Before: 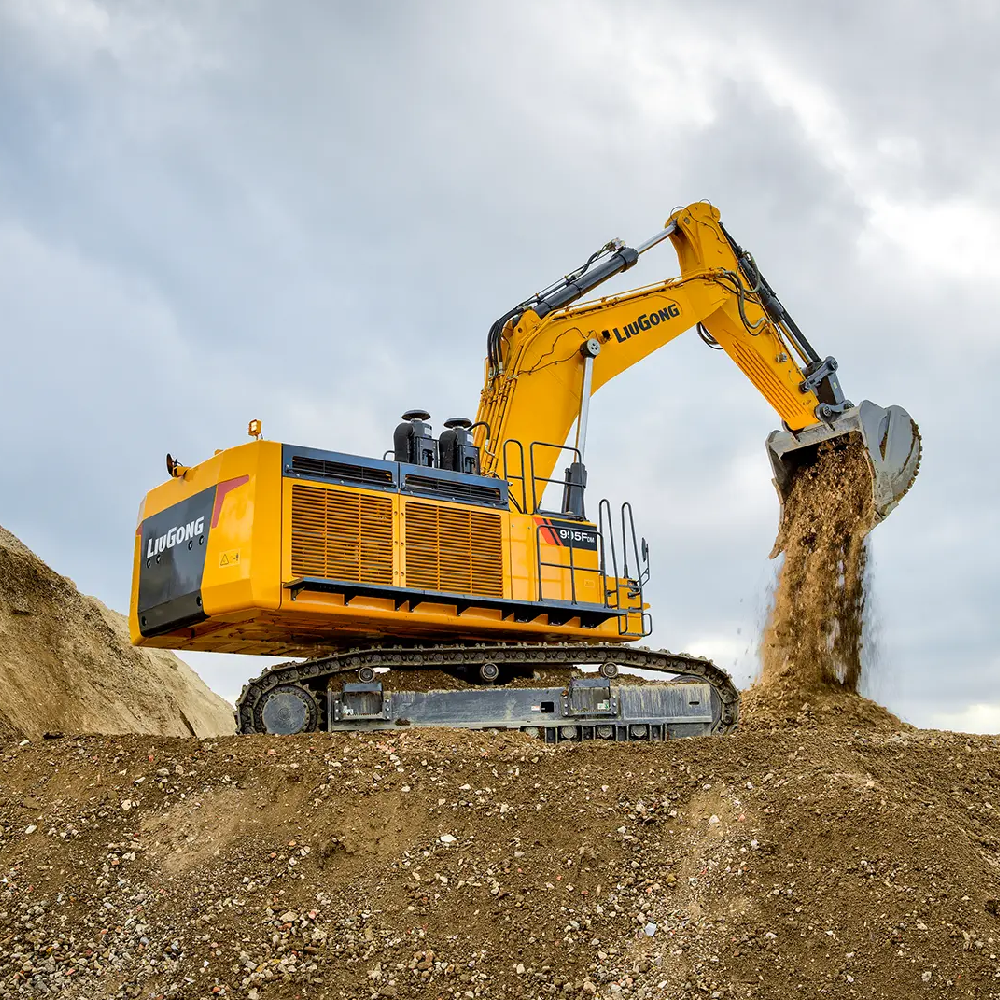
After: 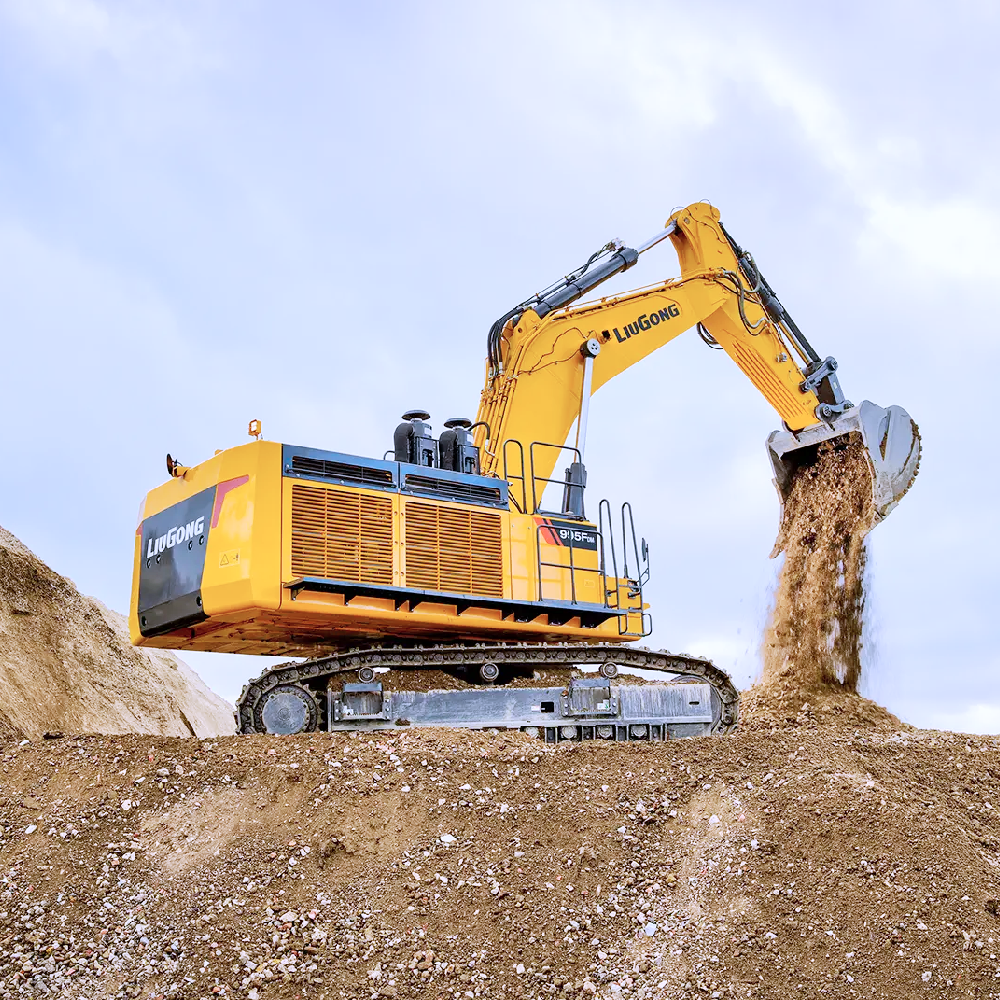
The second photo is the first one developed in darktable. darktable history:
base curve: curves: ch0 [(0, 0) (0.208, 0.289) (0.578, 0.729) (1, 1)]
color correction: highlights a* 4.47, highlights b* -21.39
